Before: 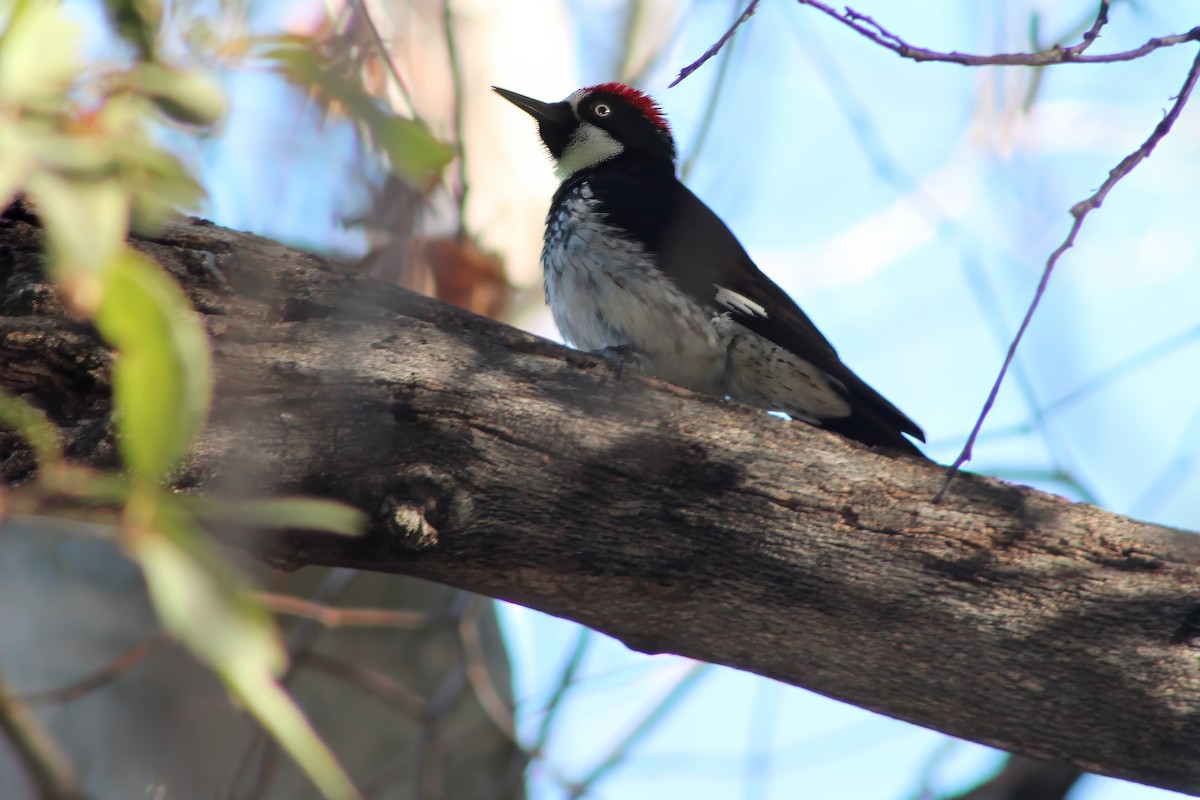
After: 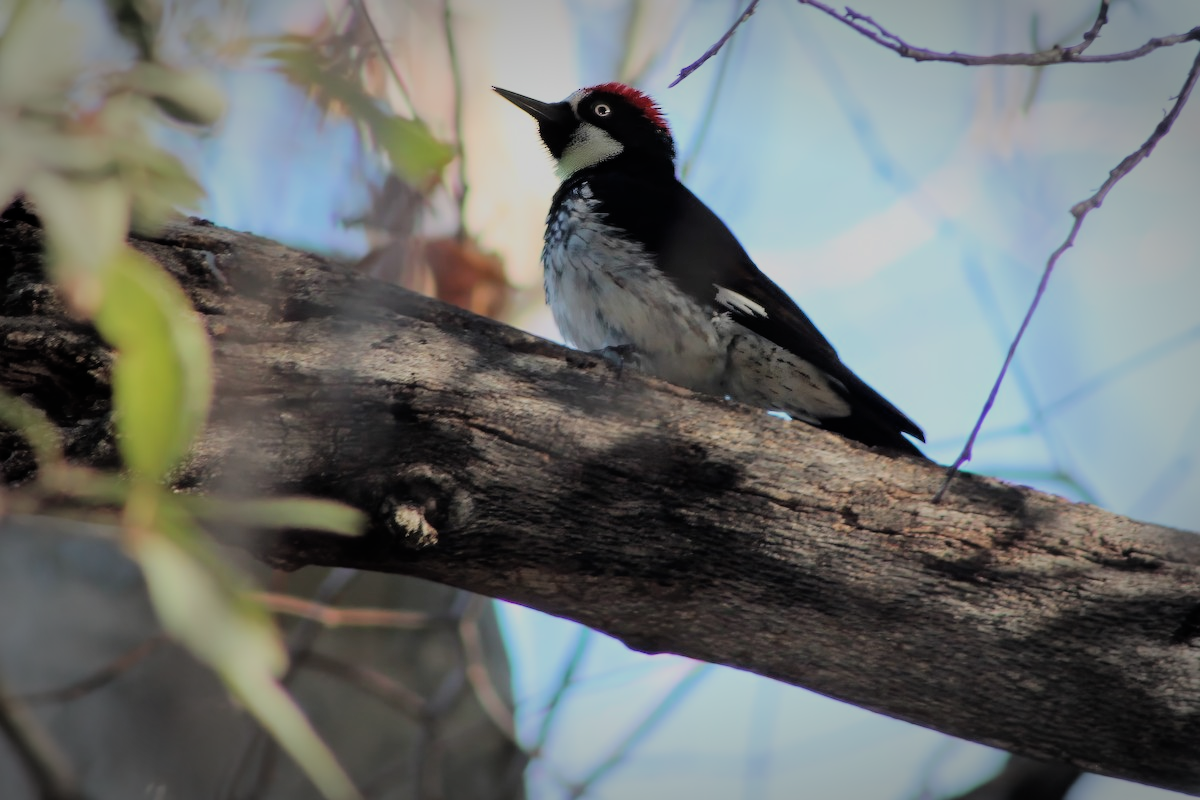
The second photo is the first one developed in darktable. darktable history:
vignetting: fall-off start 70.05%, width/height ratio 1.333
filmic rgb: black relative exposure -7.12 EV, white relative exposure 5.34 EV, threshold 3 EV, hardness 3.02, color science v6 (2022), enable highlight reconstruction true
